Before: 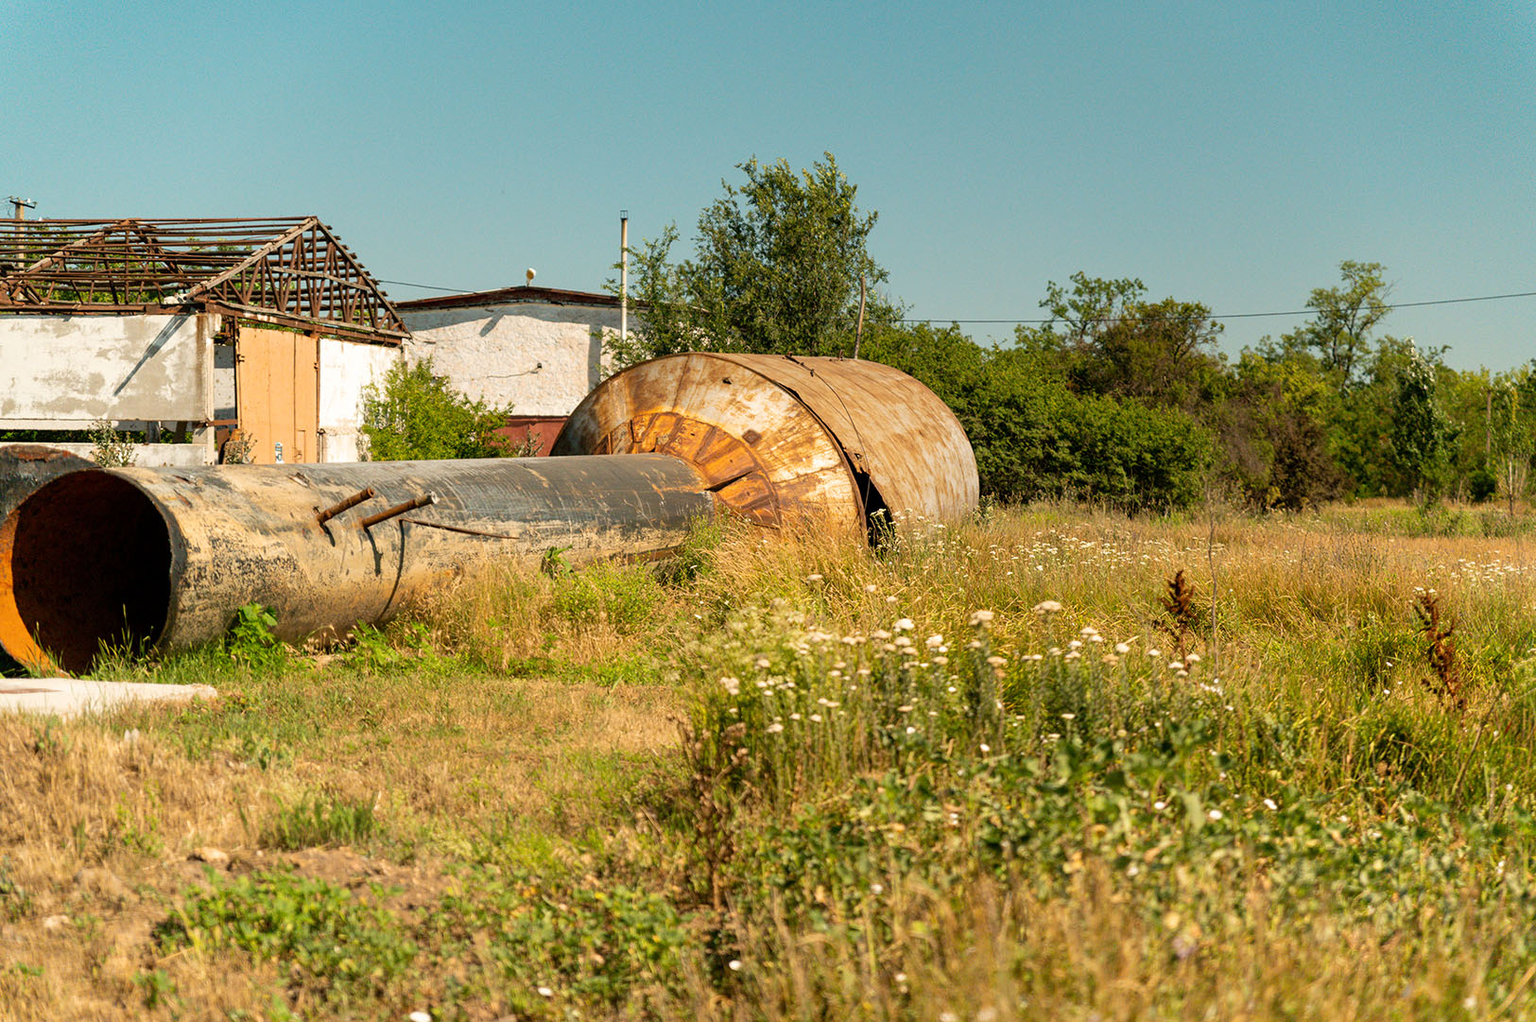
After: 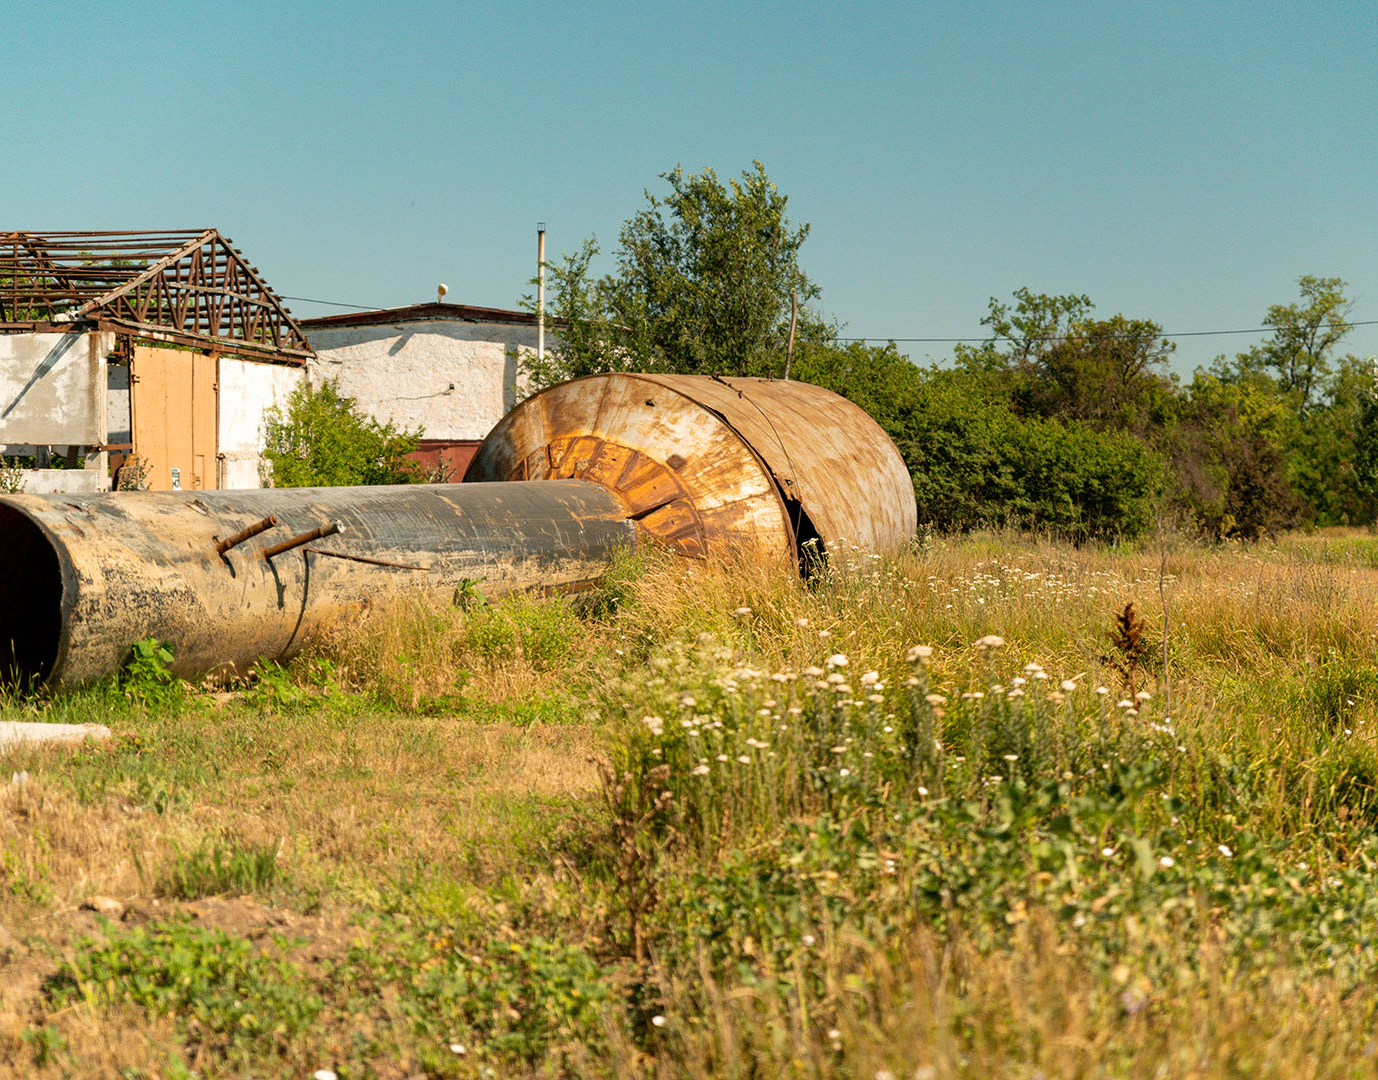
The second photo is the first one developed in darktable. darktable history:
crop: left 7.337%, right 7.835%
